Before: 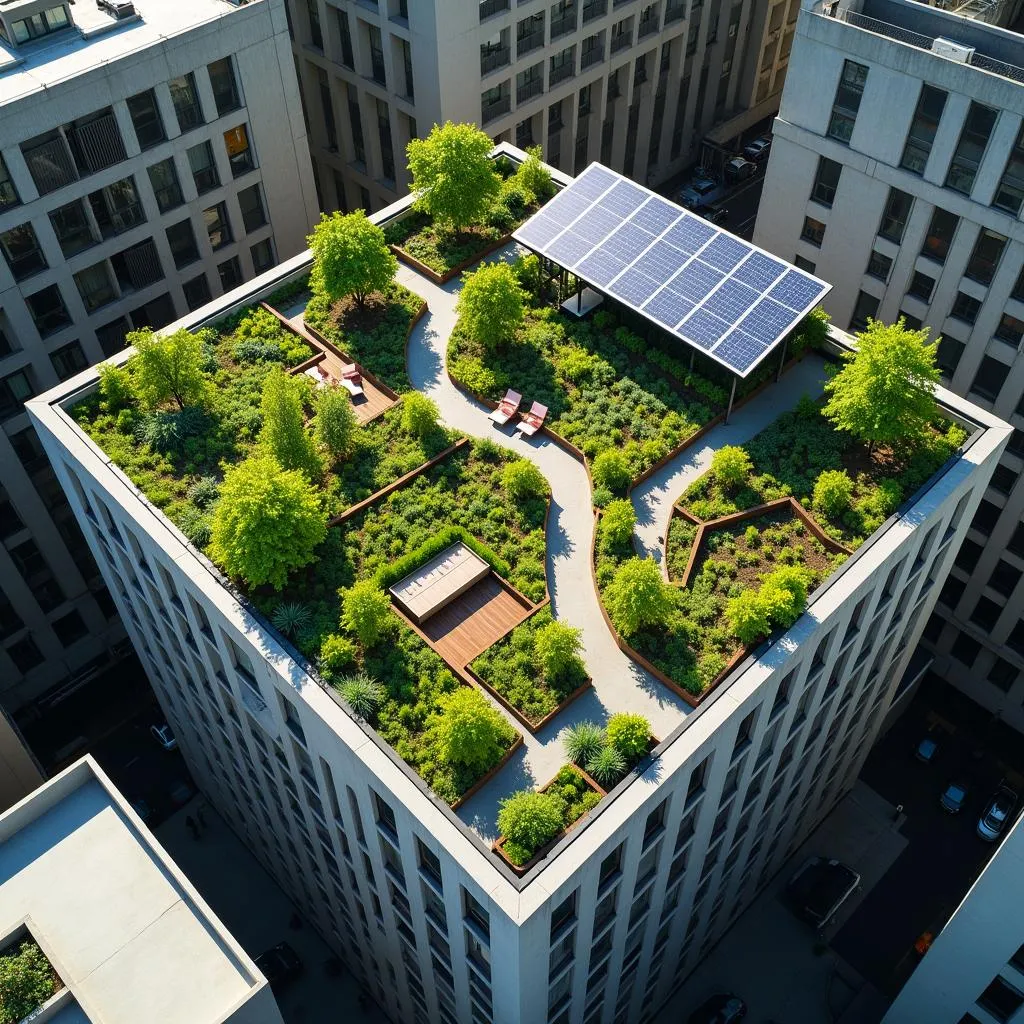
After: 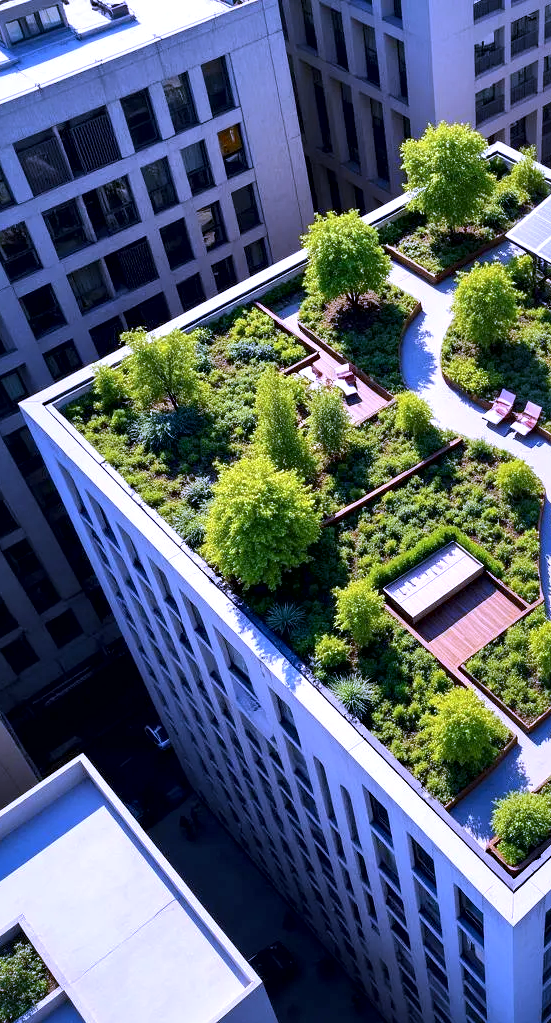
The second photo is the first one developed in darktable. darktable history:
local contrast: mode bilateral grid, contrast 70, coarseness 75, detail 180%, midtone range 0.2
crop: left 0.587%, right 45.588%, bottom 0.086%
white balance: red 0.98, blue 1.61
